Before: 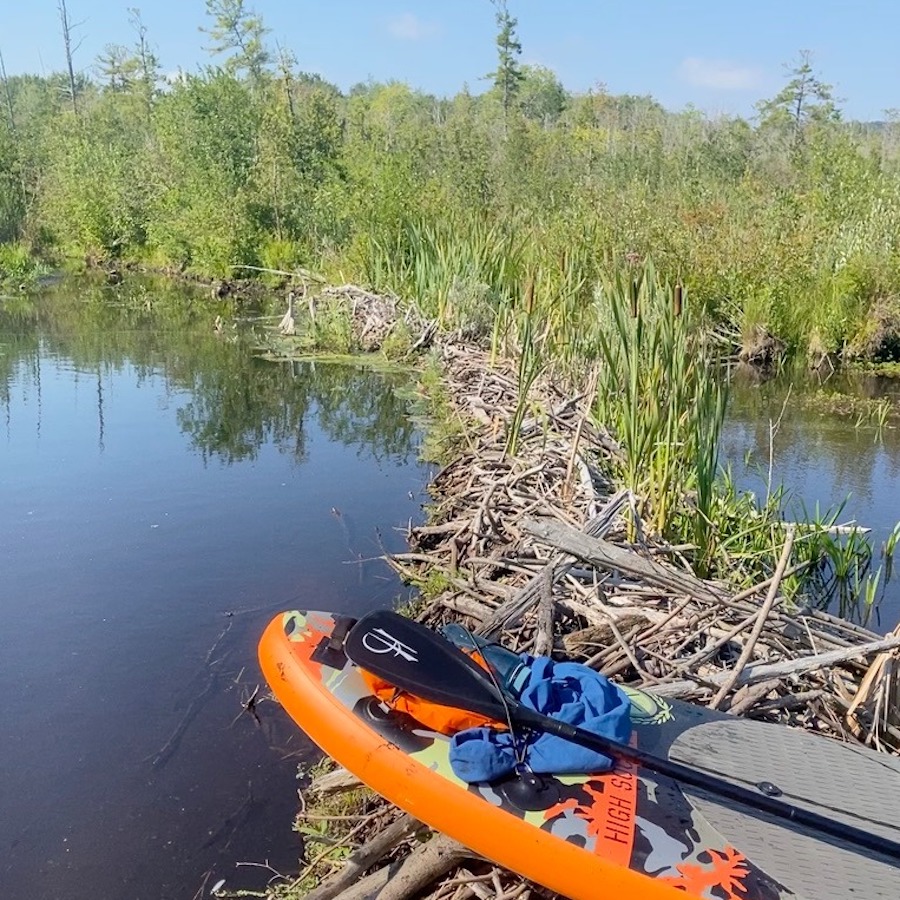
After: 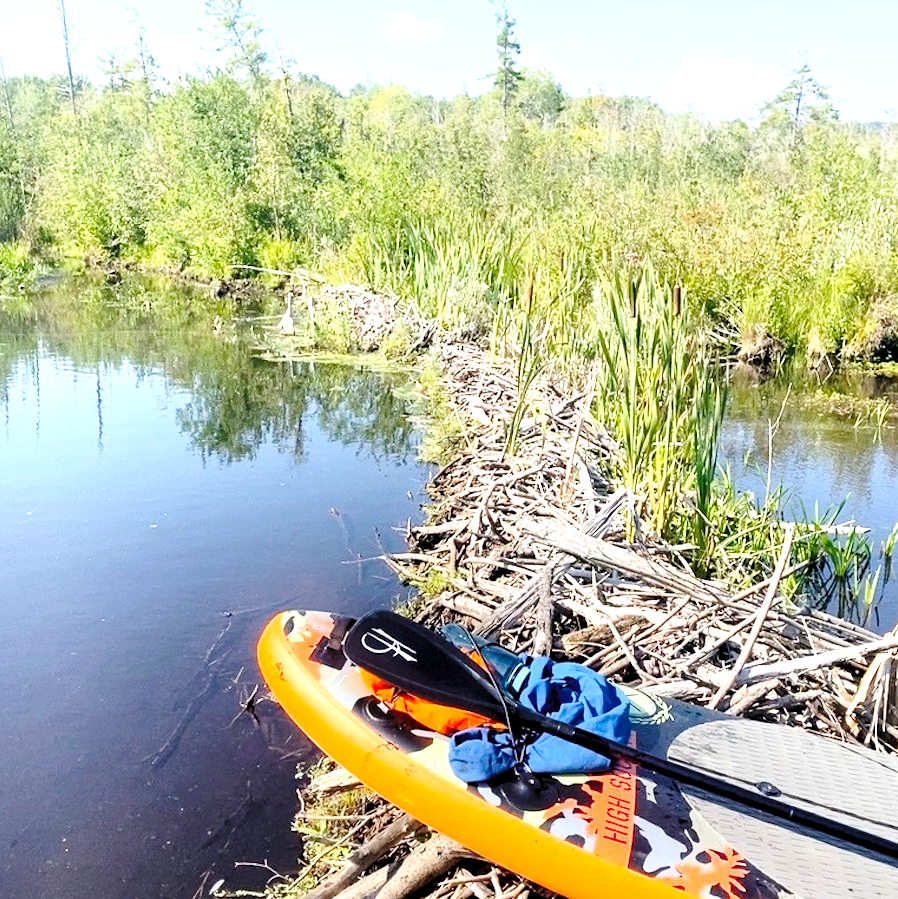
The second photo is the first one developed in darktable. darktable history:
crop and rotate: left 0.126%
base curve: curves: ch0 [(0, 0) (0.028, 0.03) (0.121, 0.232) (0.46, 0.748) (0.859, 0.968) (1, 1)], preserve colors none
levels: levels [0.055, 0.477, 0.9]
